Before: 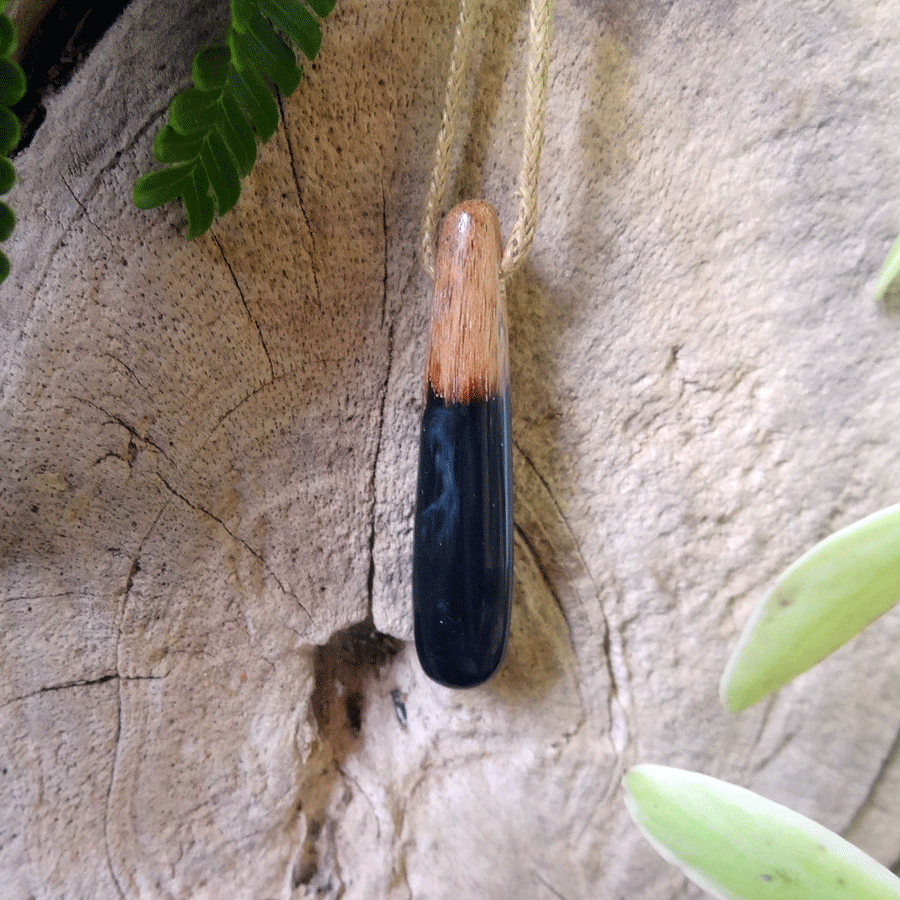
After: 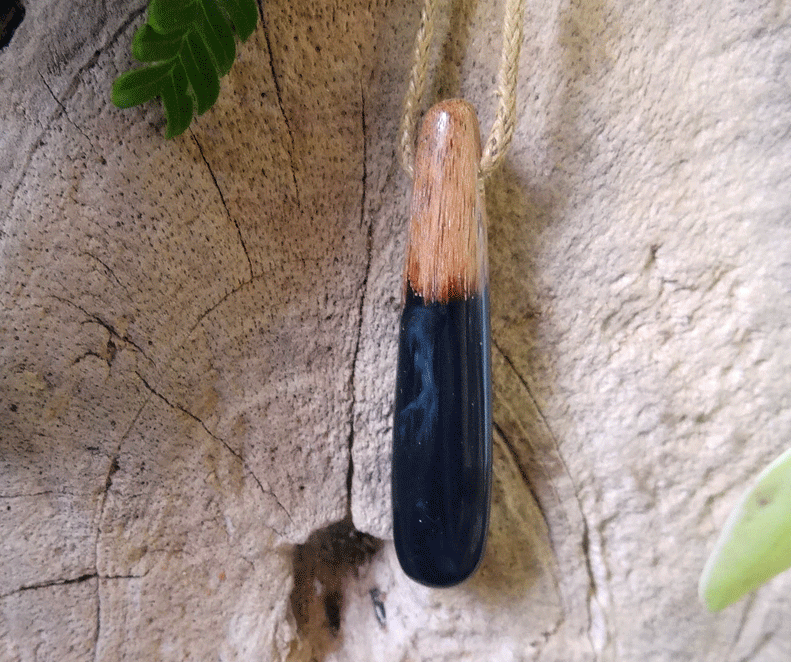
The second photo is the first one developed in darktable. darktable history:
shadows and highlights: shadows 62.66, white point adjustment 0.37, highlights -34.44, compress 83.82%
crop and rotate: left 2.425%, top 11.305%, right 9.6%, bottom 15.08%
